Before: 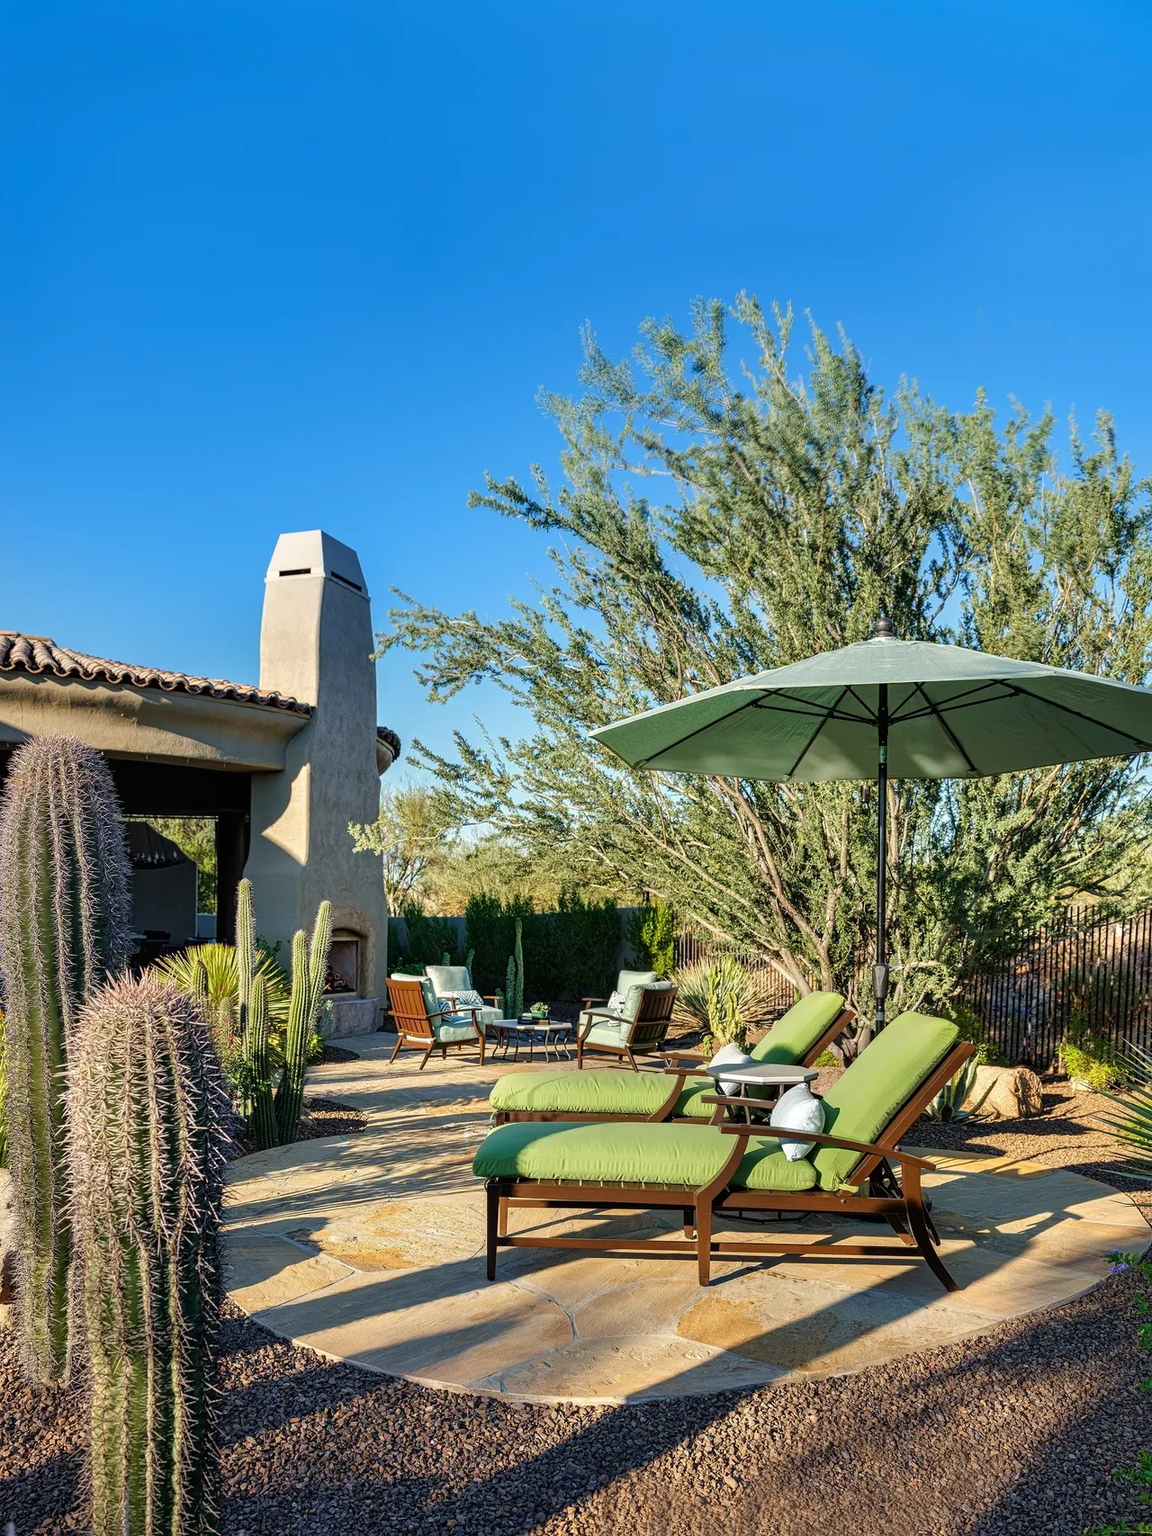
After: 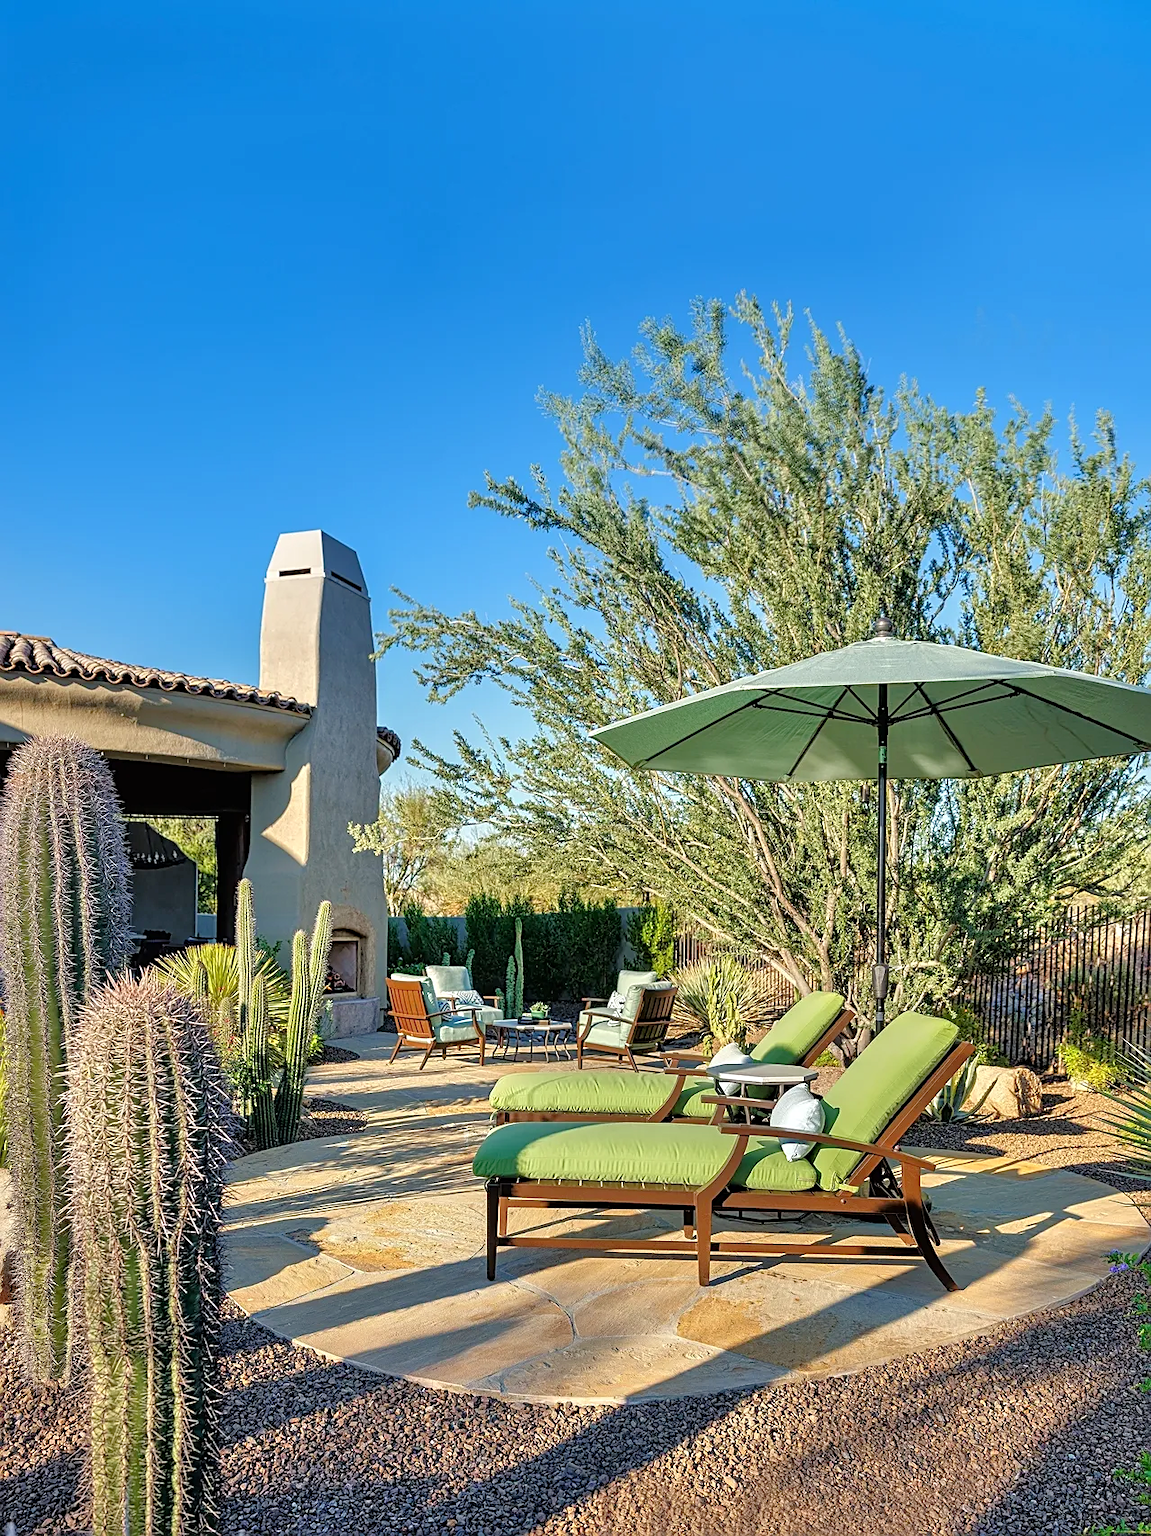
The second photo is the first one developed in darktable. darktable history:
tone equalizer: -7 EV 0.152 EV, -6 EV 0.586 EV, -5 EV 1.13 EV, -4 EV 1.29 EV, -3 EV 1.14 EV, -2 EV 0.6 EV, -1 EV 0.164 EV
sharpen: on, module defaults
